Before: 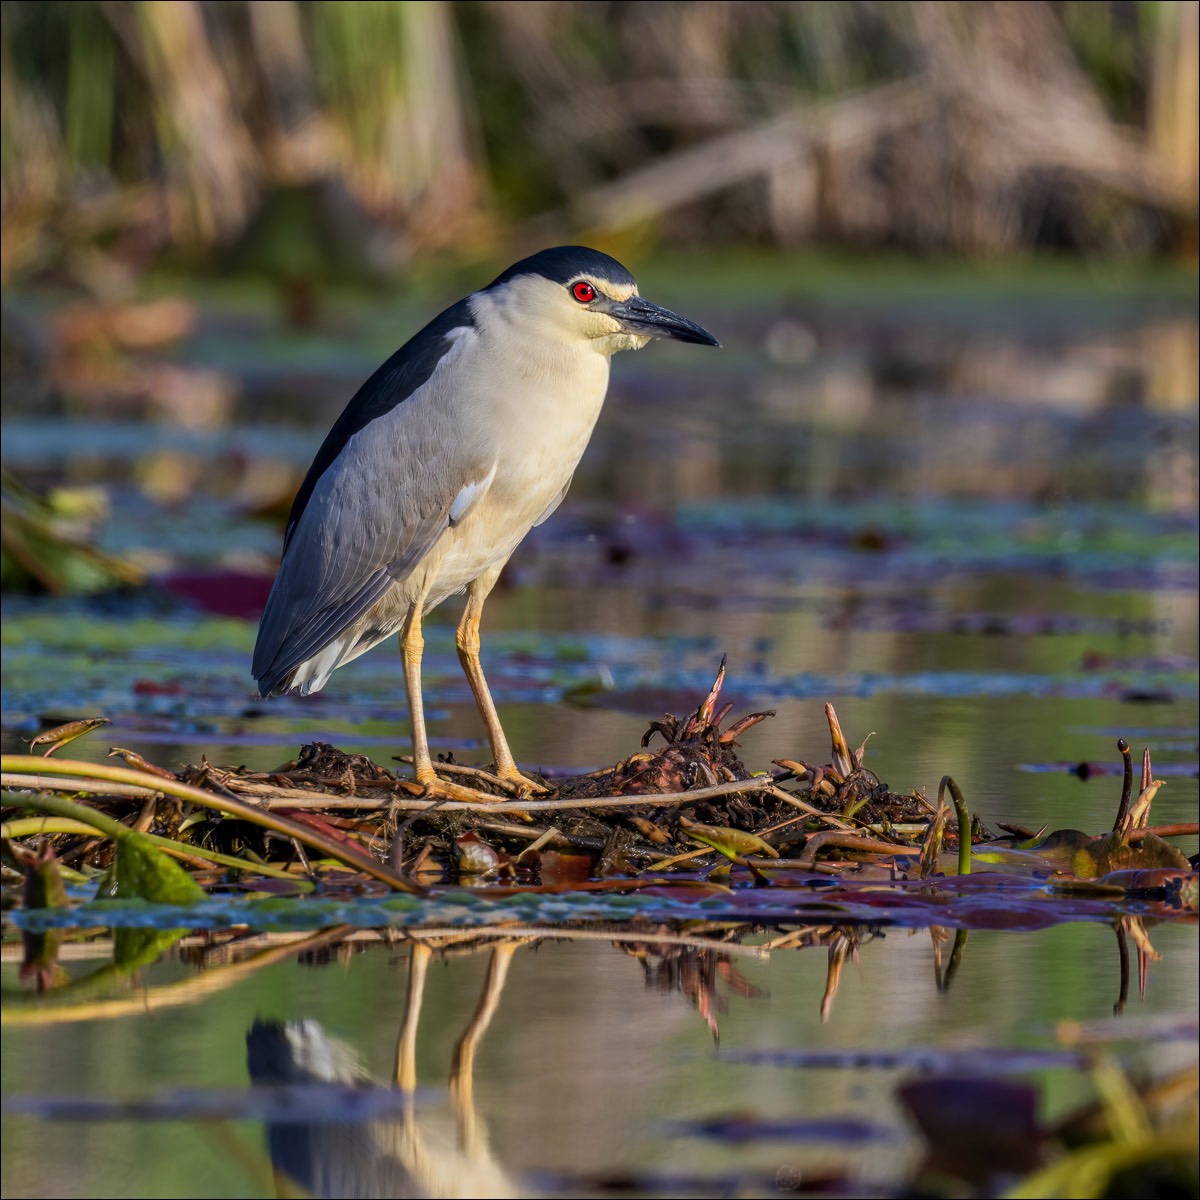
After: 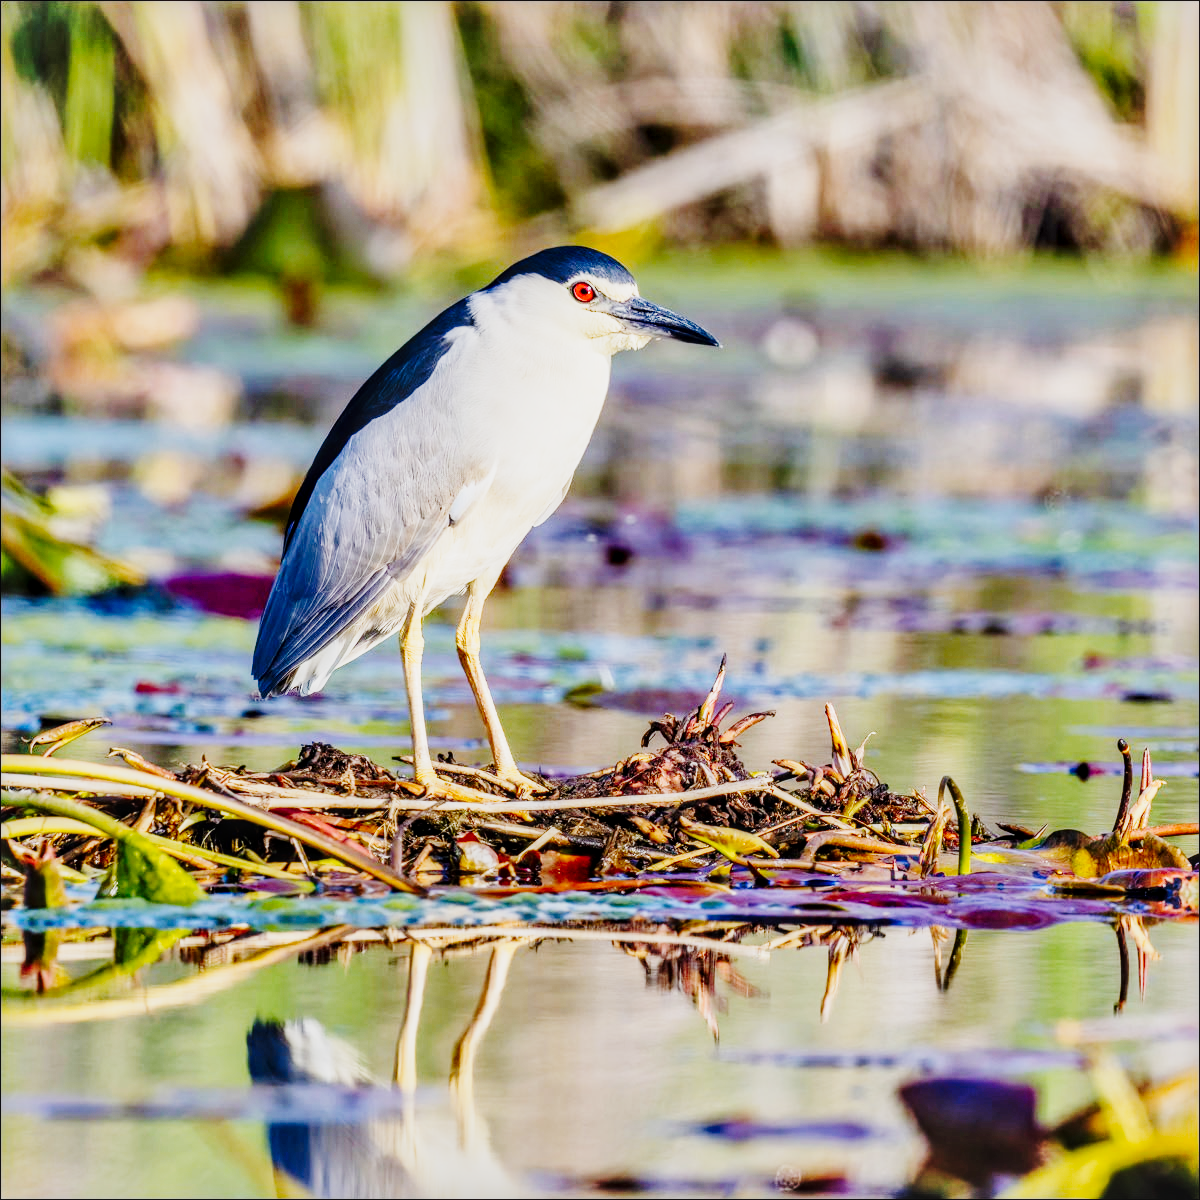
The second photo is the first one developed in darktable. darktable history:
base curve: curves: ch0 [(0, 0) (0.032, 0.037) (0.105, 0.228) (0.435, 0.76) (0.856, 0.983) (1, 1)], preserve colors none
tone curve: curves: ch0 [(0, 0.005) (0.103, 0.081) (0.196, 0.197) (0.391, 0.469) (0.491, 0.585) (0.638, 0.751) (0.822, 0.886) (0.997, 0.959)]; ch1 [(0, 0) (0.172, 0.123) (0.324, 0.253) (0.396, 0.388) (0.474, 0.479) (0.499, 0.498) (0.529, 0.528) (0.579, 0.614) (0.633, 0.677) (0.812, 0.856) (1, 1)]; ch2 [(0, 0) (0.411, 0.424) (0.459, 0.478) (0.5, 0.501) (0.517, 0.526) (0.553, 0.583) (0.609, 0.646) (0.708, 0.768) (0.839, 0.916) (1, 1)], preserve colors none
local contrast: on, module defaults
shadows and highlights: radius 262.34, highlights color adjustment 52.63%, soften with gaussian
